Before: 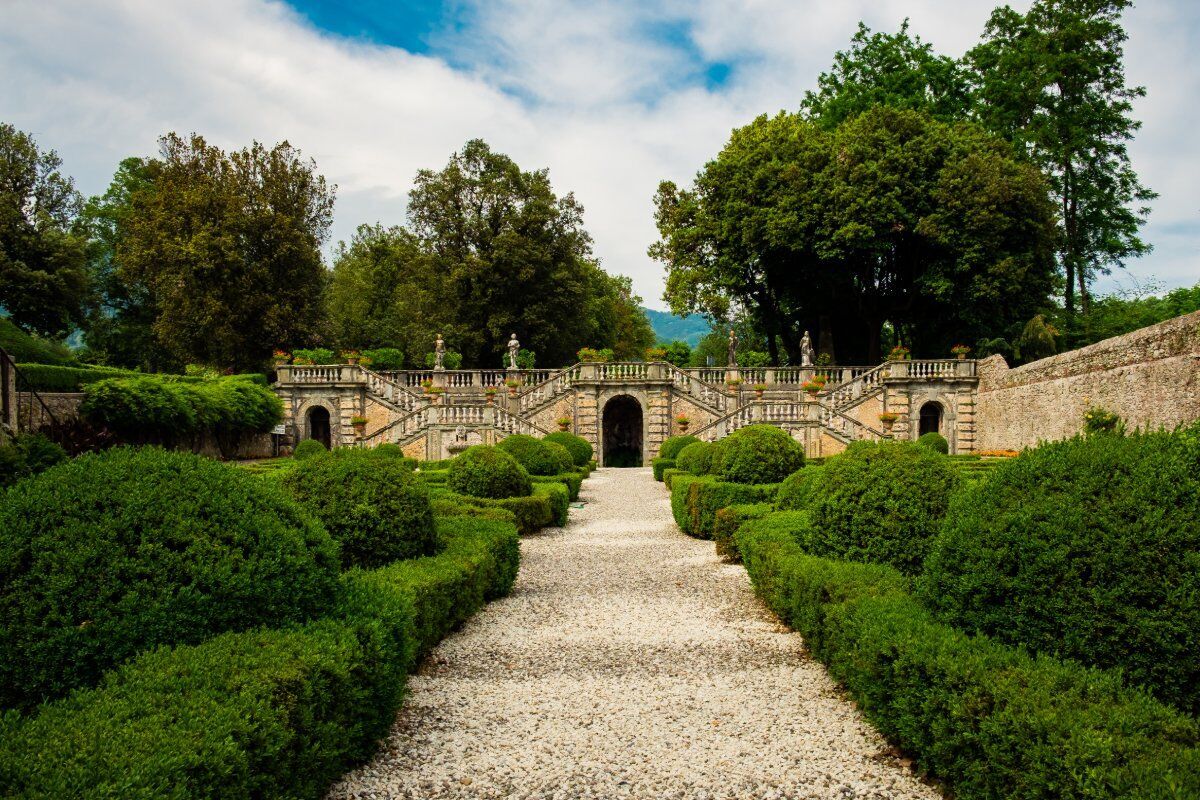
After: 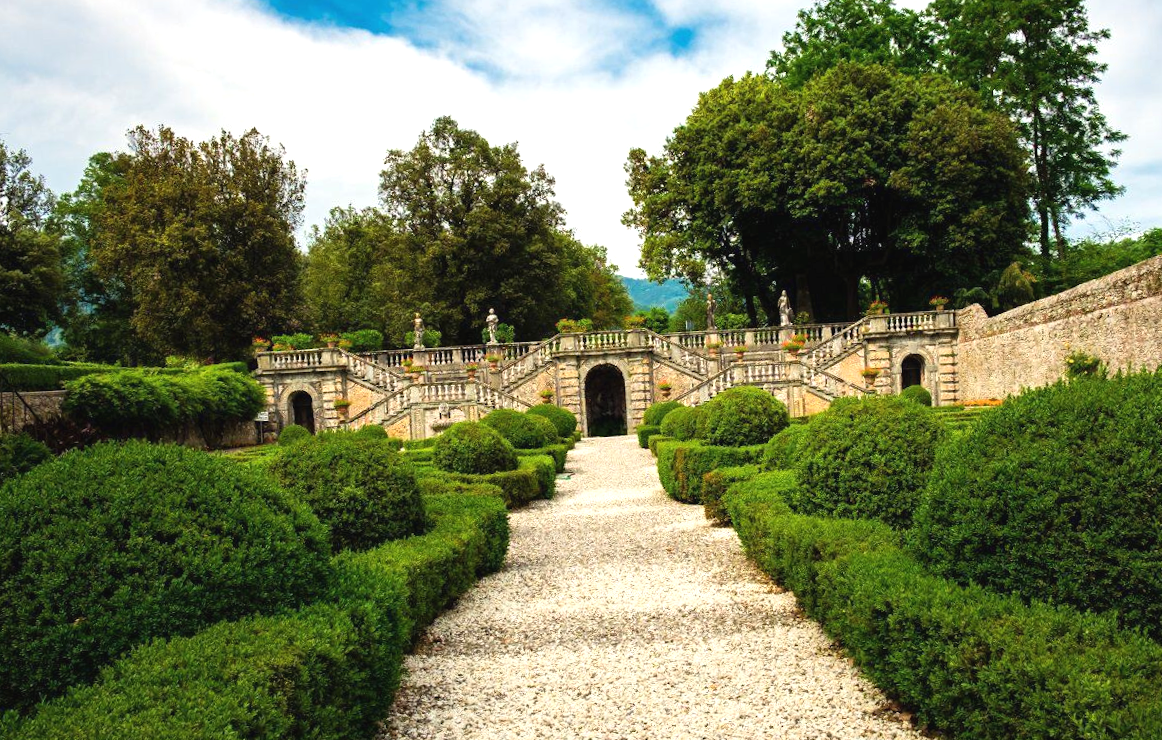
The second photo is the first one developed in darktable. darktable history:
rotate and perspective: rotation -3°, crop left 0.031, crop right 0.968, crop top 0.07, crop bottom 0.93
exposure: black level correction -0.002, exposure 0.54 EV, compensate highlight preservation false
